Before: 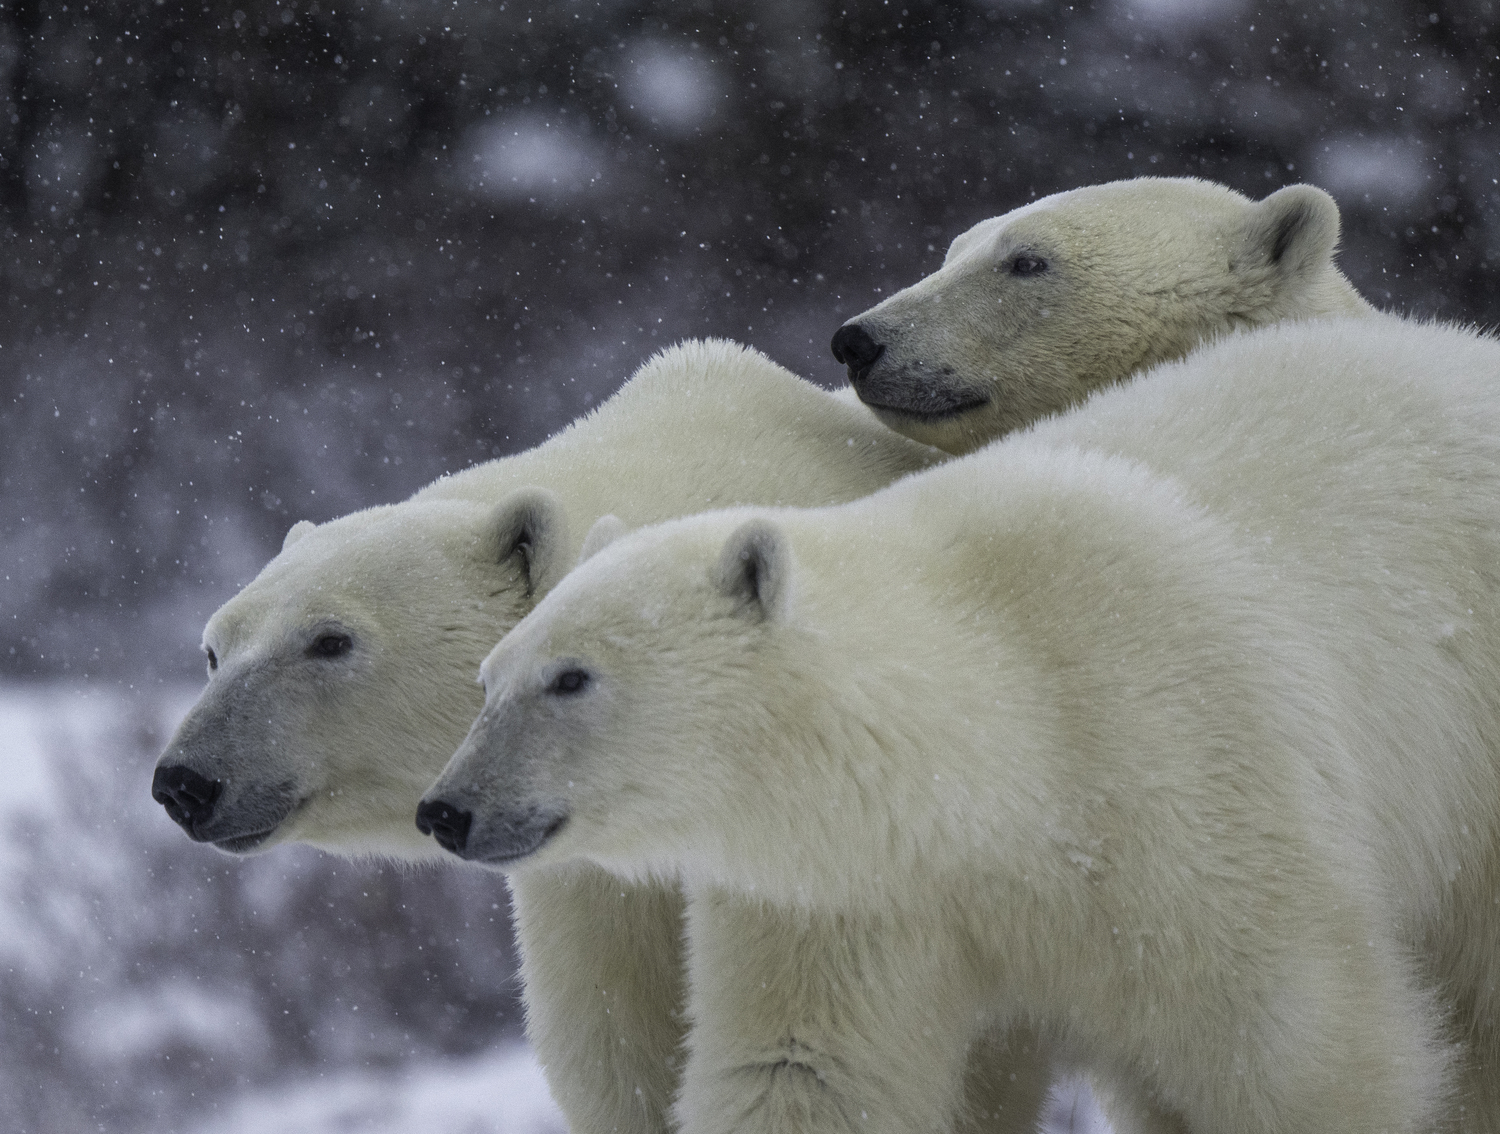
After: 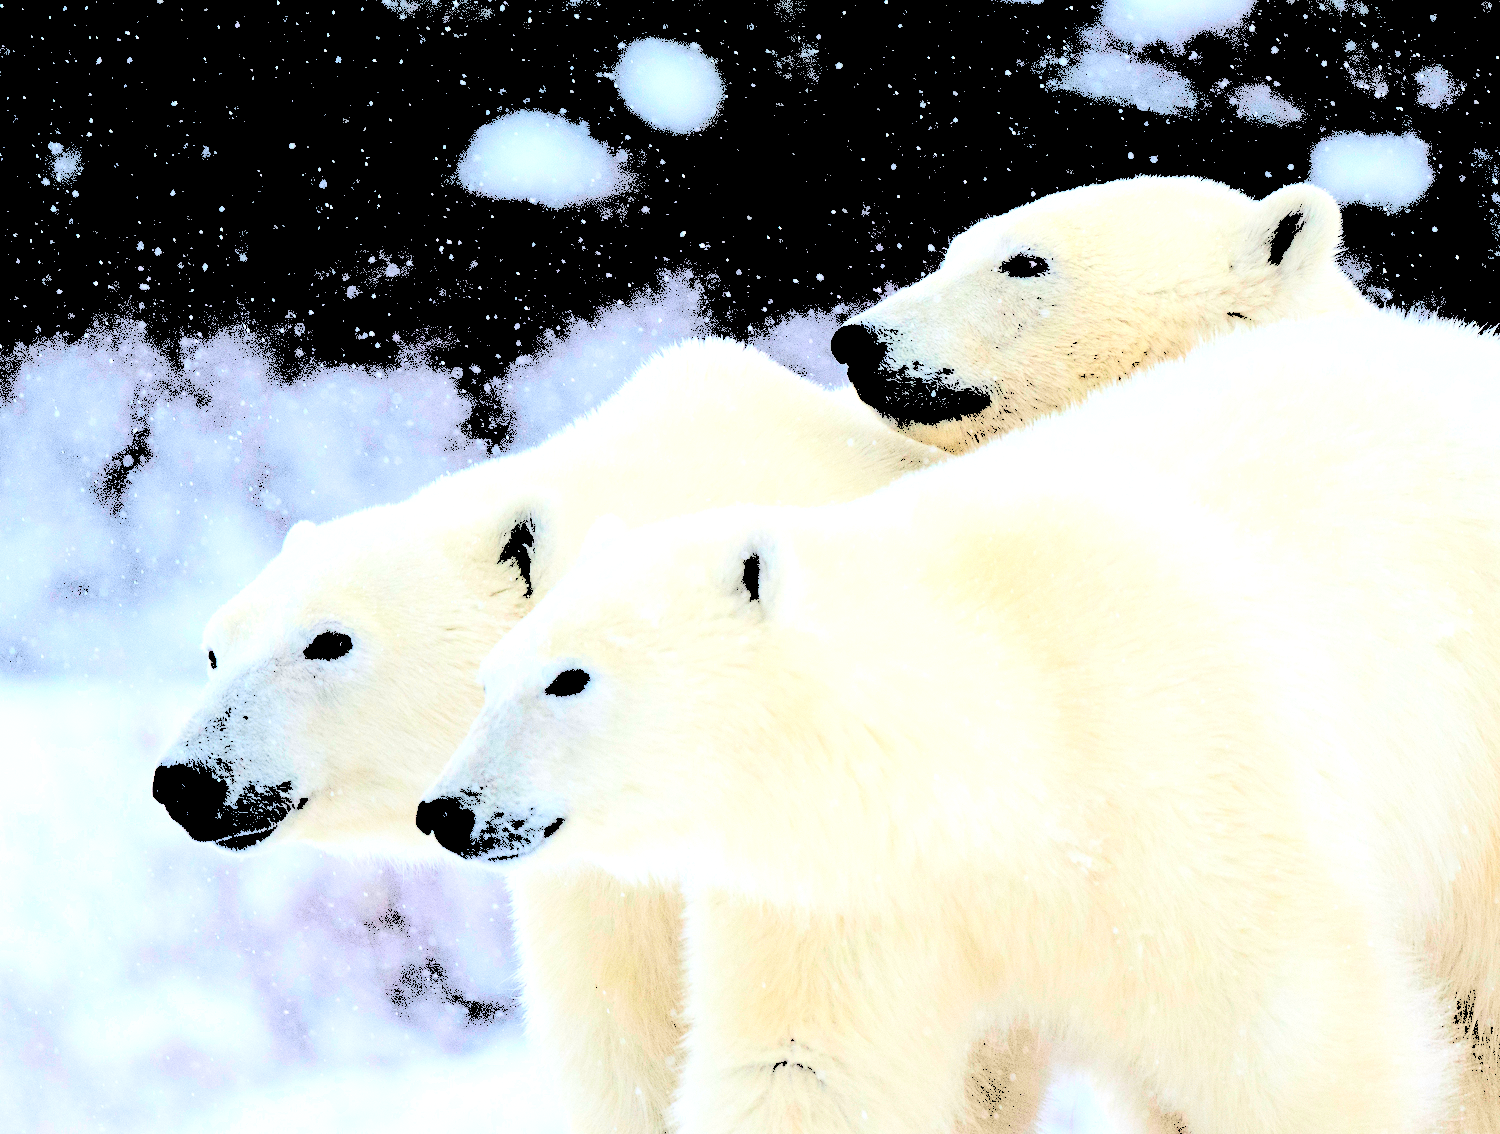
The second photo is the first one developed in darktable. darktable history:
levels: levels [0.246, 0.246, 0.506]
exposure: exposure -1 EV, compensate highlight preservation false
